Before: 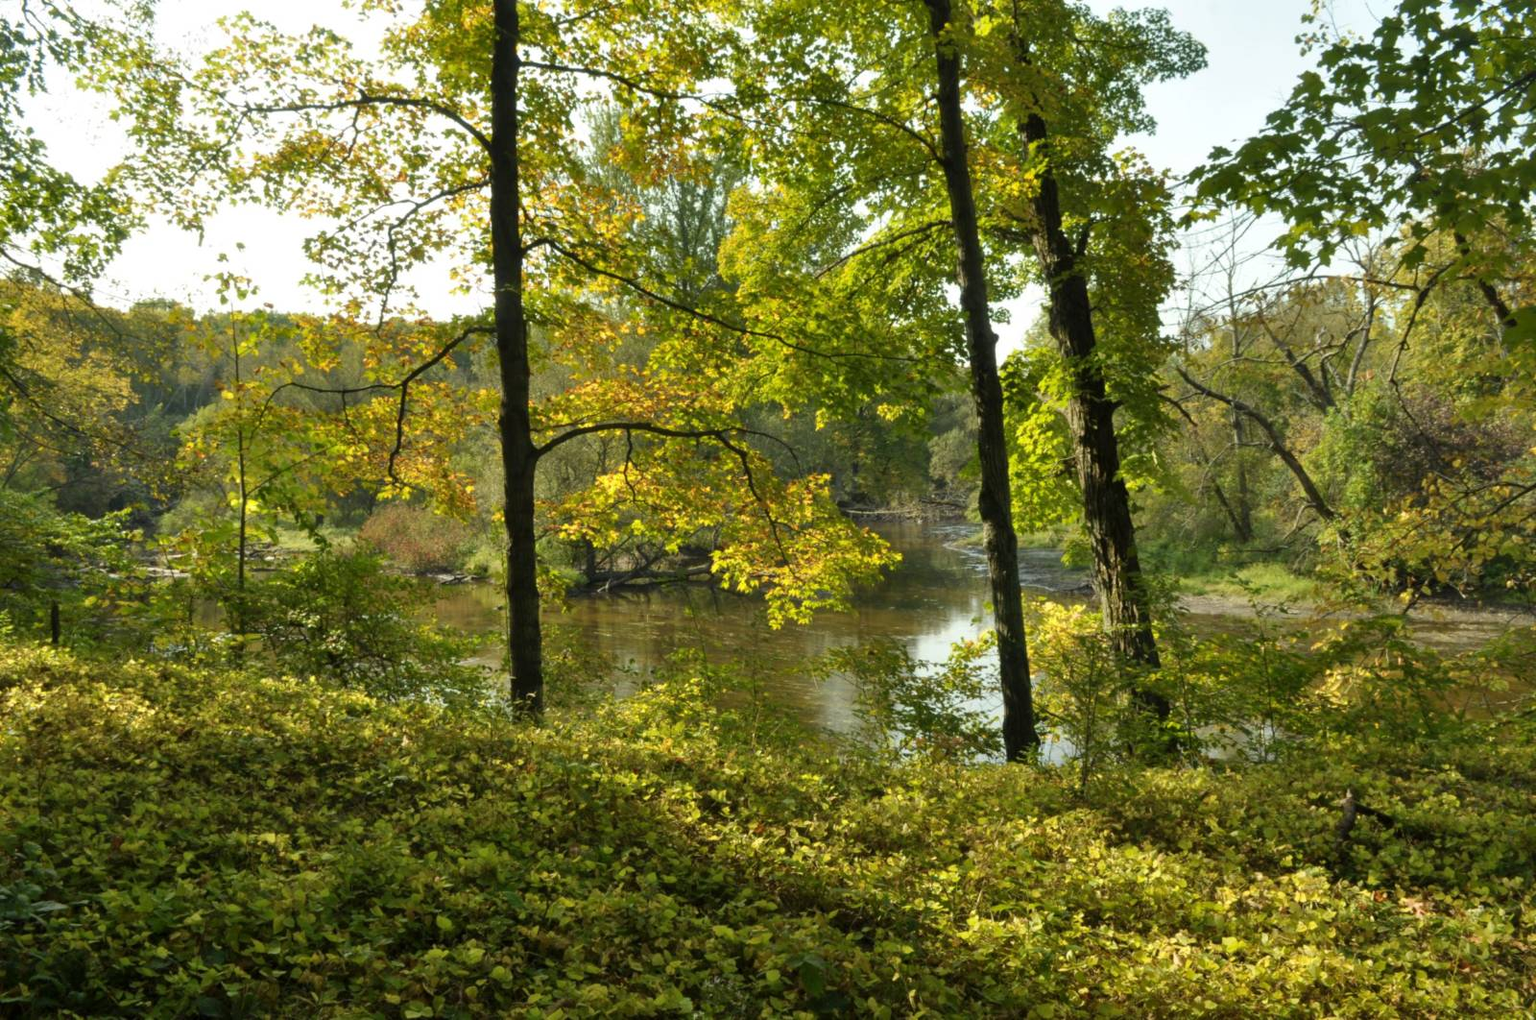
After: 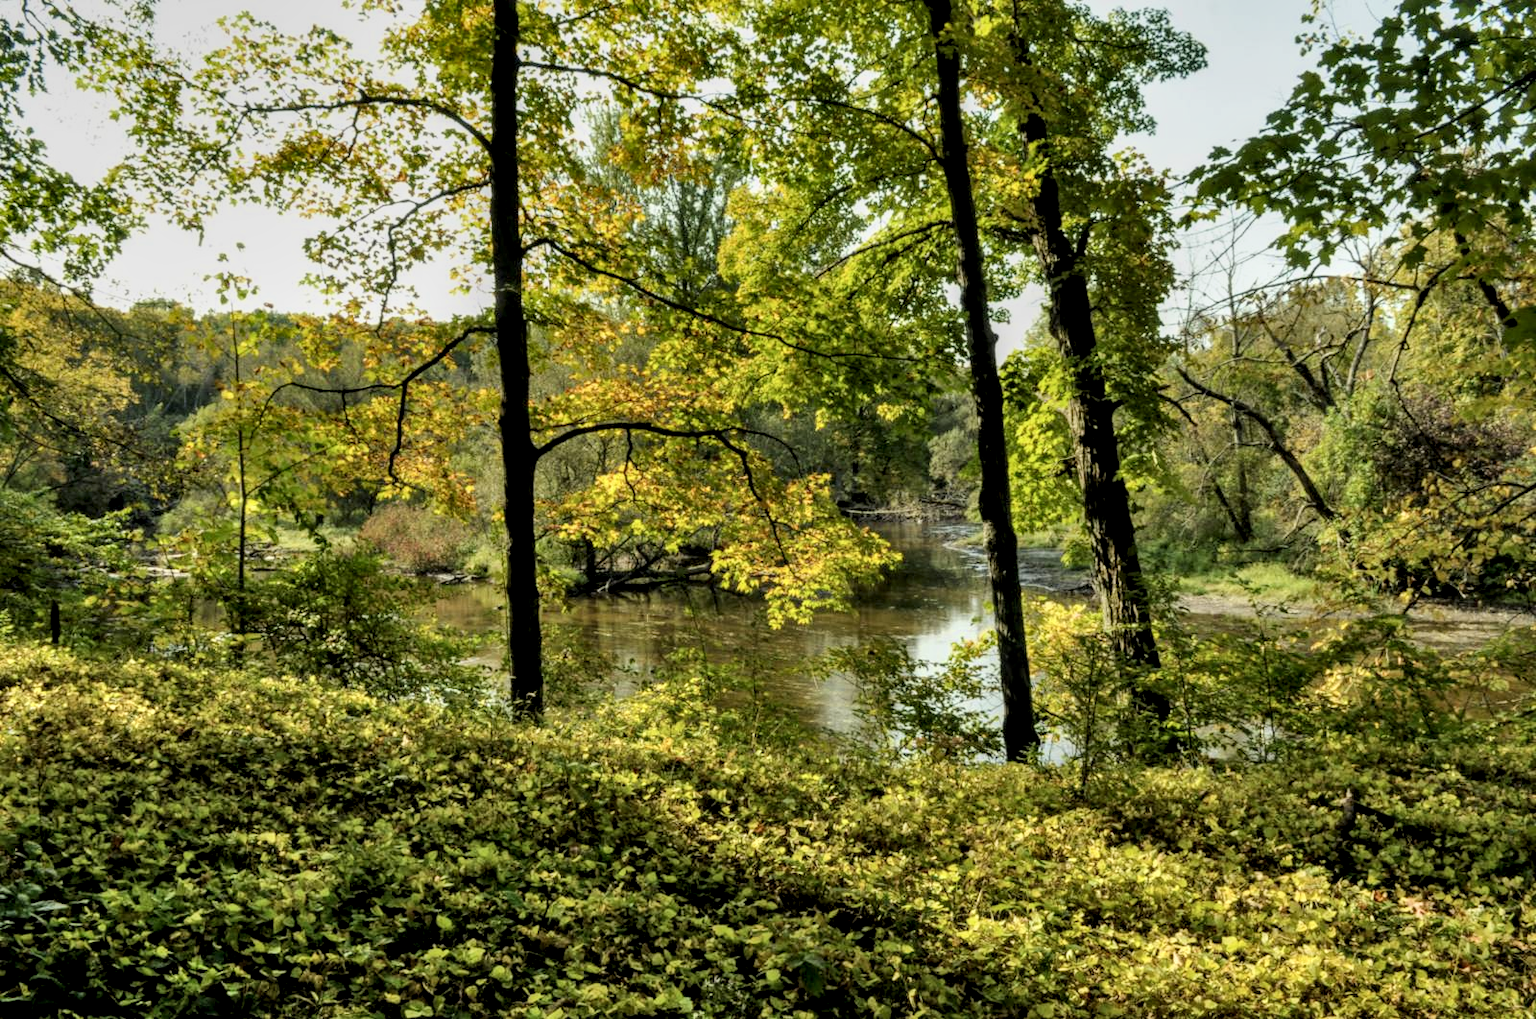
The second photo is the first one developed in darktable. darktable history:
filmic rgb: black relative exposure -7.65 EV, white relative exposure 4.56 EV, hardness 3.61, color science v6 (2022)
local contrast: highlights 60%, shadows 60%, detail 160%
shadows and highlights: shadows 49, highlights -41, soften with gaussian
